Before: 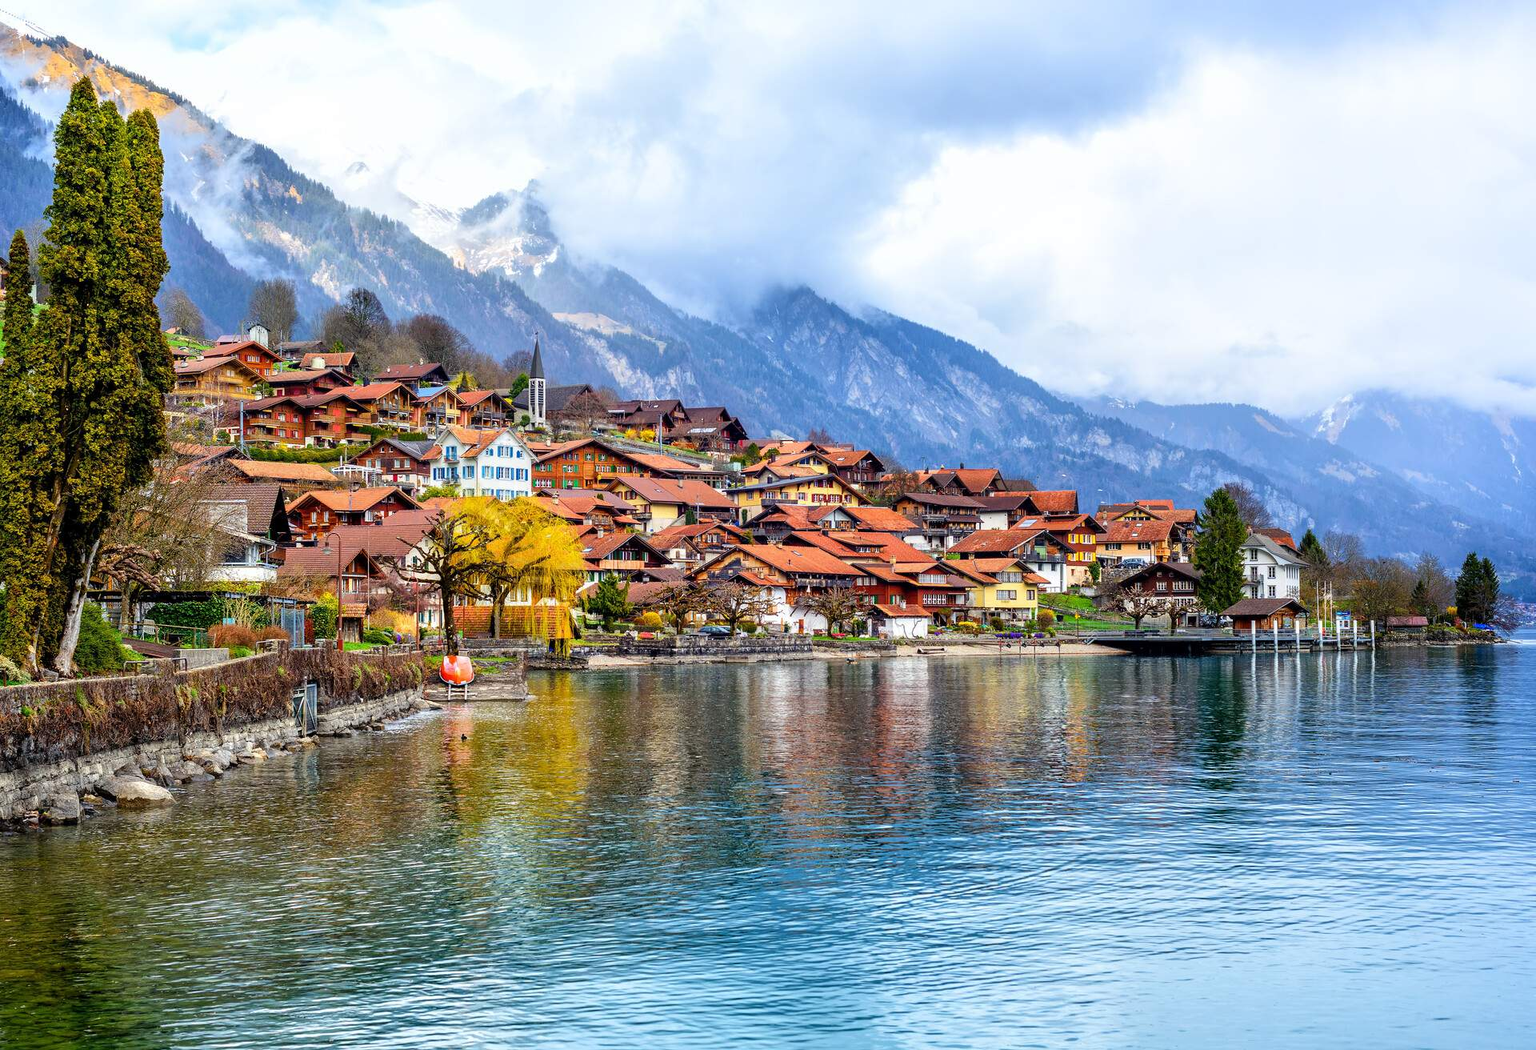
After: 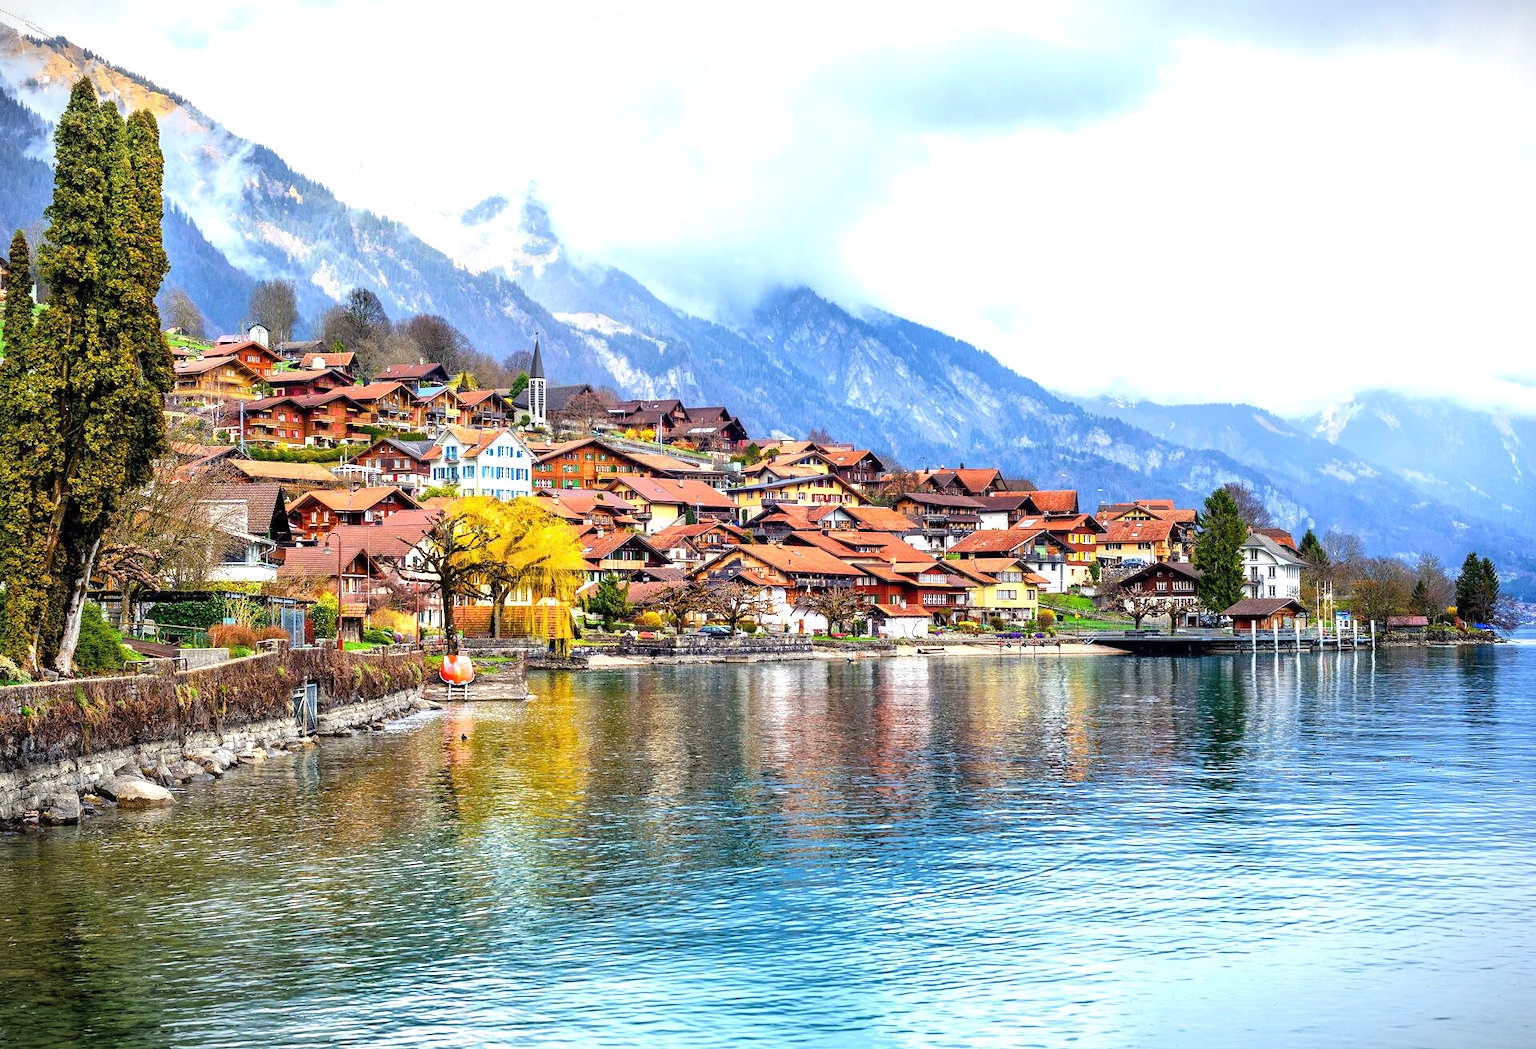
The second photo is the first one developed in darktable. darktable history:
vignetting: fall-off start 100.39%, width/height ratio 1.325, unbound false
exposure: exposure 0.6 EV, compensate highlight preservation false
